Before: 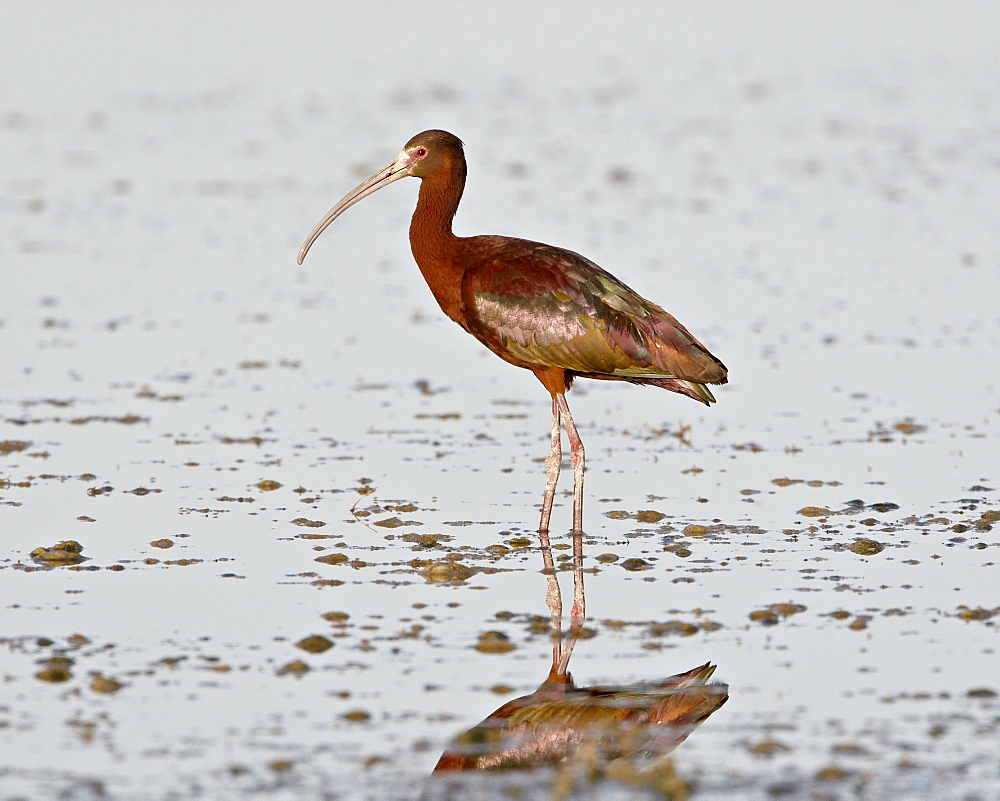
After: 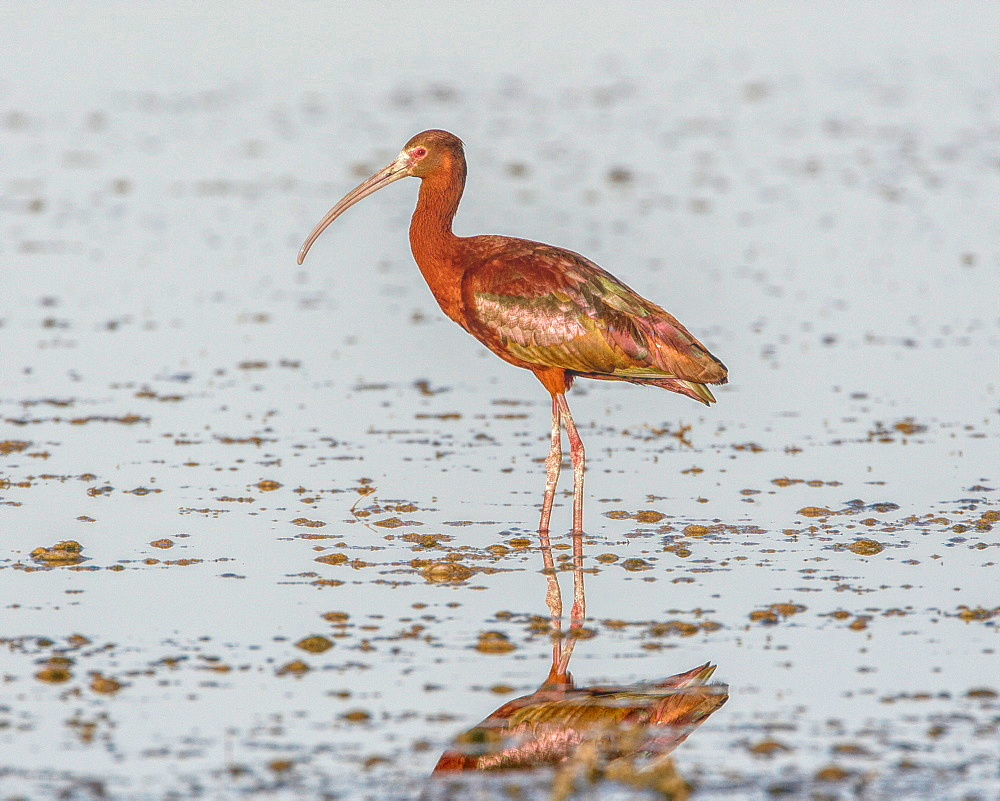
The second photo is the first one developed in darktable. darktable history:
local contrast: highlights 20%, shadows 31%, detail 199%, midtone range 0.2
velvia: strength 30.25%
